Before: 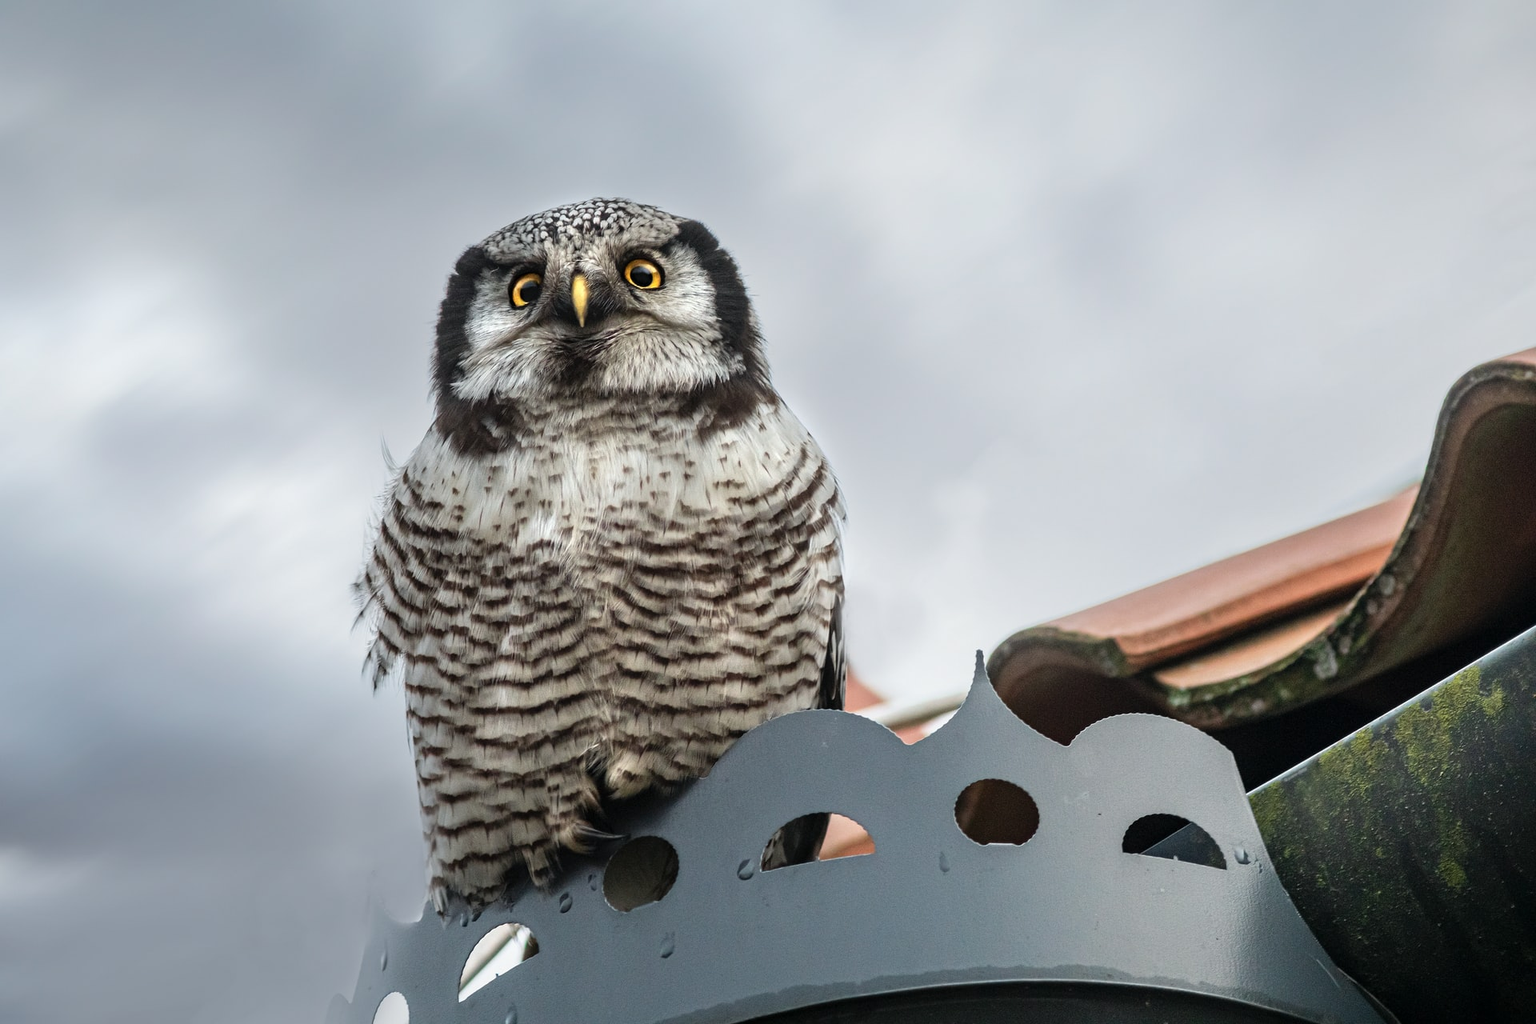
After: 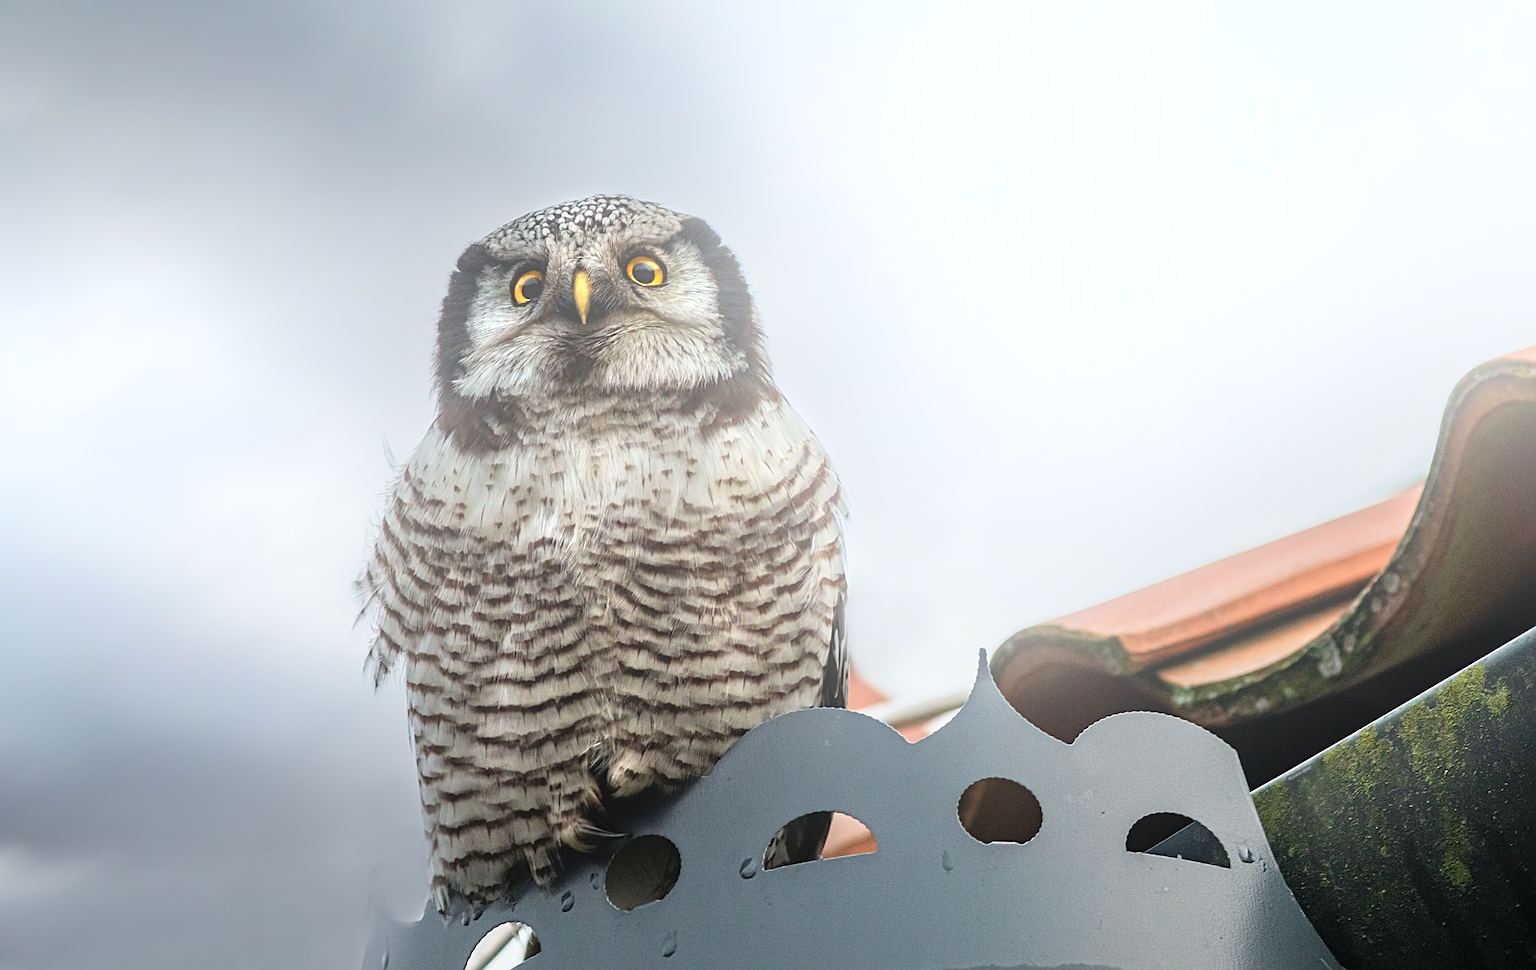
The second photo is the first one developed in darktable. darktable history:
sharpen: on, module defaults
crop: top 0.448%, right 0.264%, bottom 5.045%
bloom: size 40%
